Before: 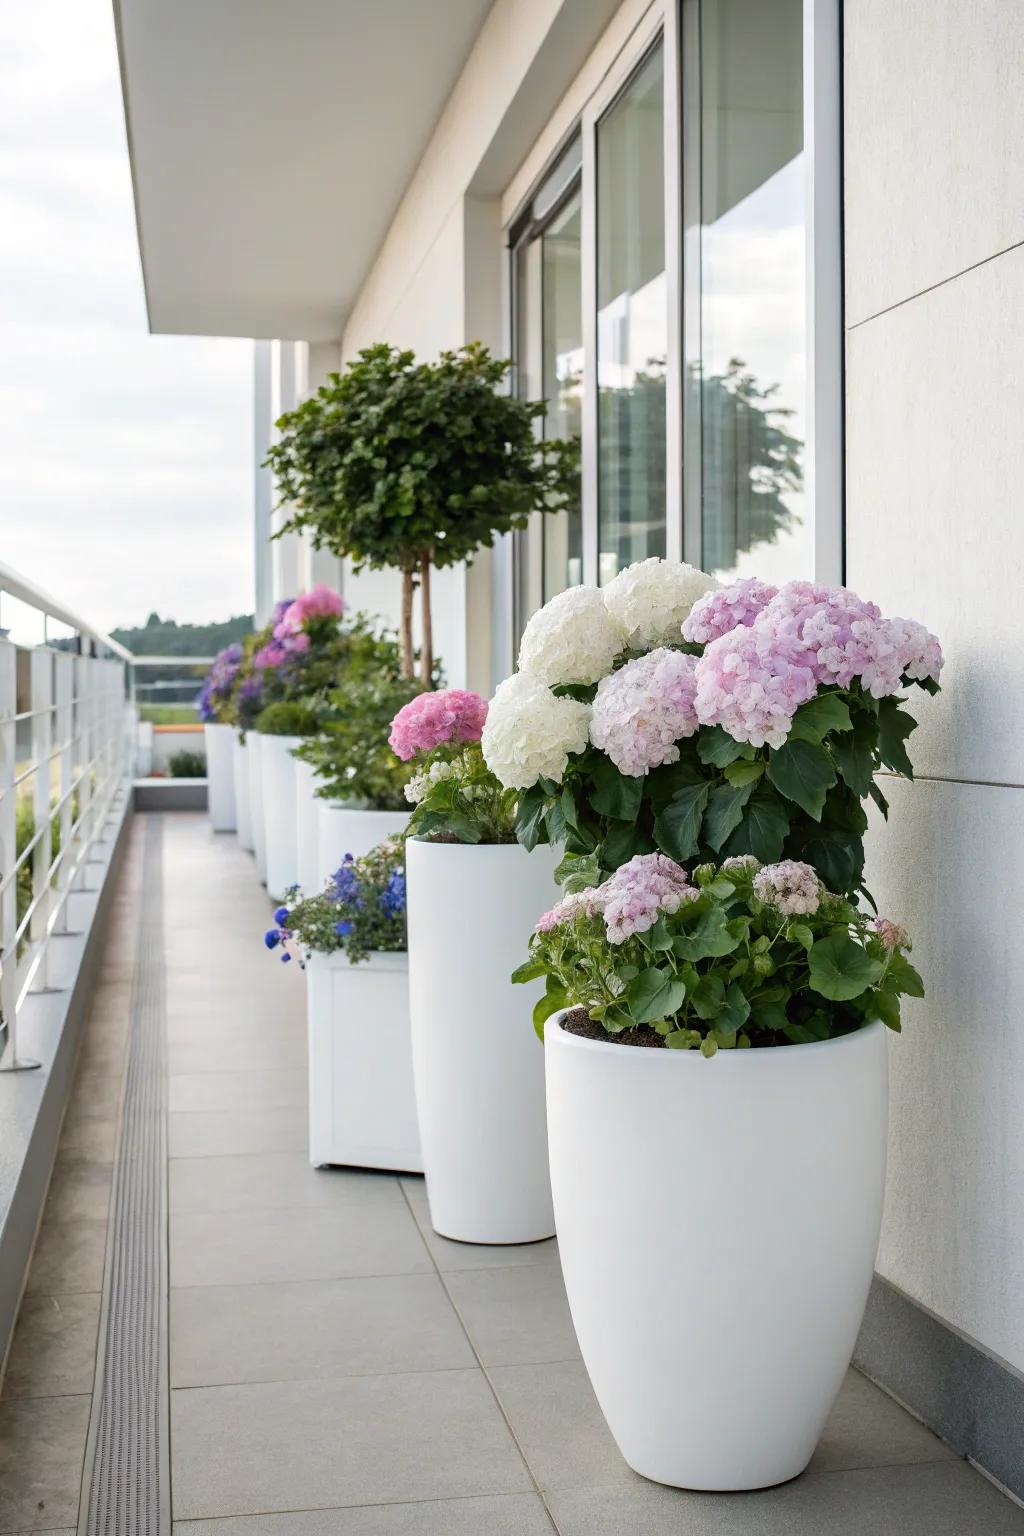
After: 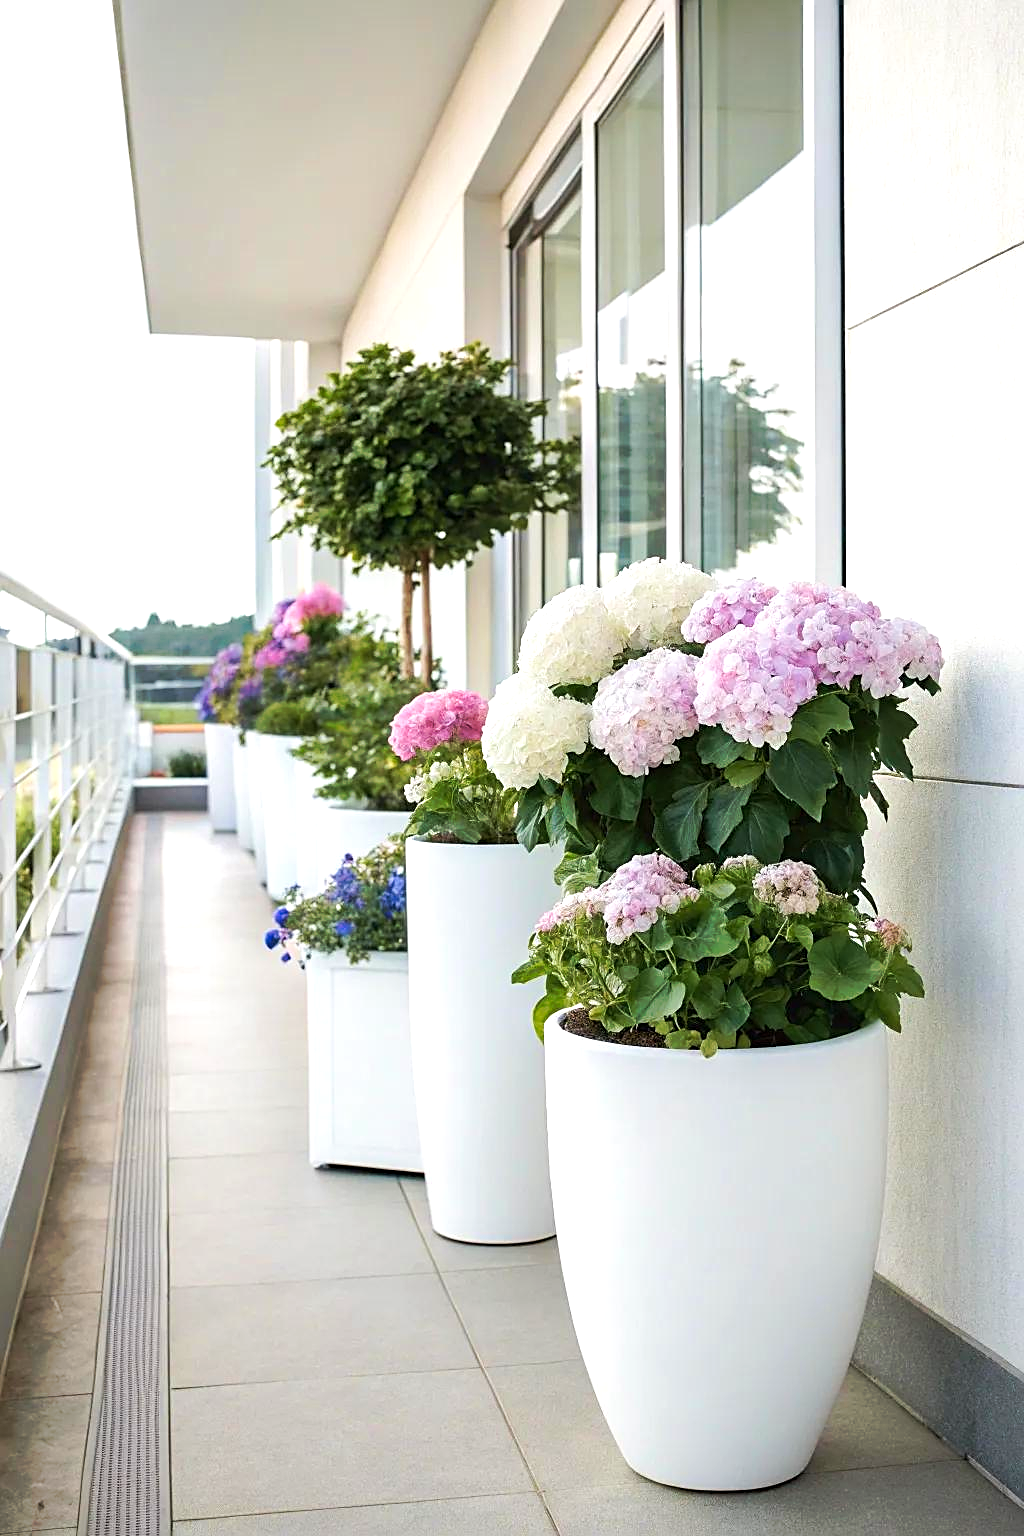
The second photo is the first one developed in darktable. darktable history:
exposure: black level correction 0, exposure 0.5 EV, compensate highlight preservation false
tone curve: curves: ch0 [(0, 0) (0.003, 0.003) (0.011, 0.011) (0.025, 0.024) (0.044, 0.043) (0.069, 0.068) (0.1, 0.098) (0.136, 0.133) (0.177, 0.173) (0.224, 0.22) (0.277, 0.271) (0.335, 0.328) (0.399, 0.39) (0.468, 0.458) (0.543, 0.563) (0.623, 0.64) (0.709, 0.722) (0.801, 0.809) (0.898, 0.902) (1, 1)], preserve colors none
sharpen: on, module defaults
velvia: on, module defaults
